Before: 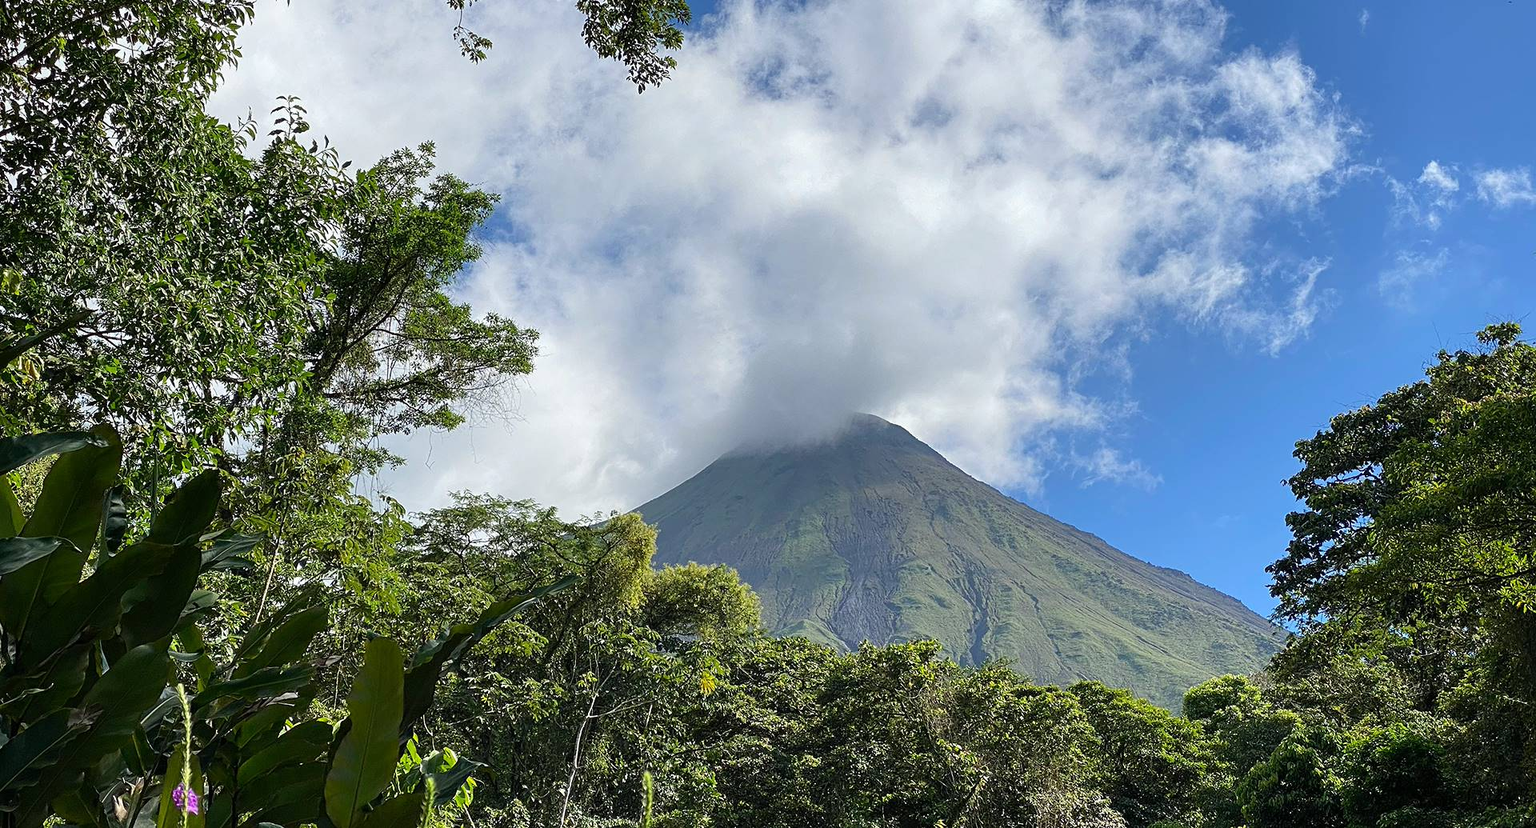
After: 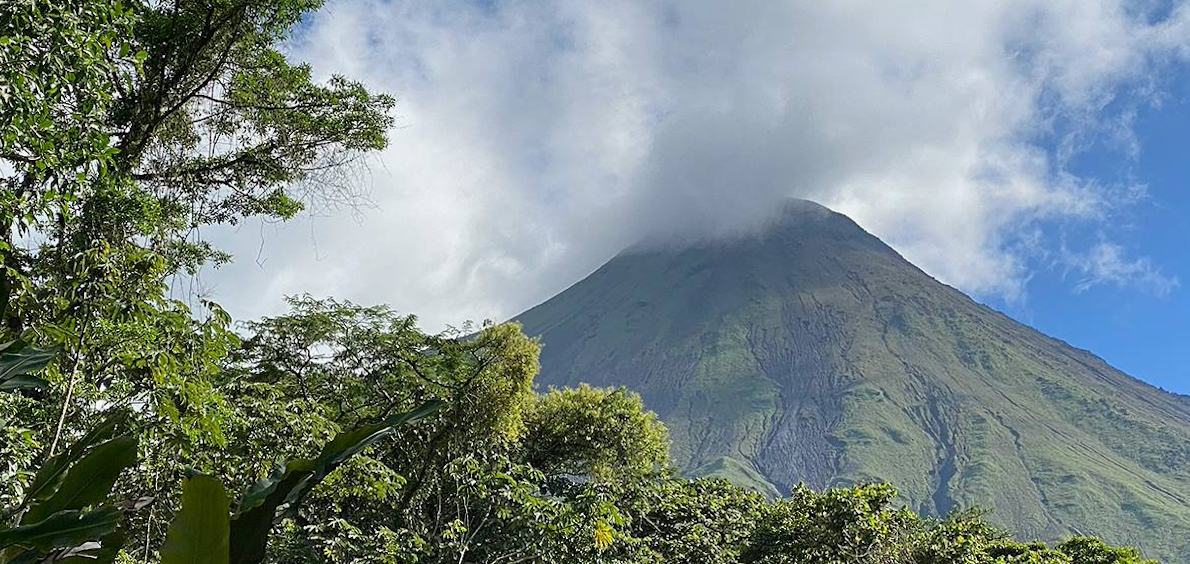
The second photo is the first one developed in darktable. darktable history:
exposure: exposure -0.064 EV, compensate highlight preservation false
rotate and perspective: lens shift (horizontal) -0.055, automatic cropping off
crop: left 13.312%, top 31.28%, right 24.627%, bottom 15.582%
